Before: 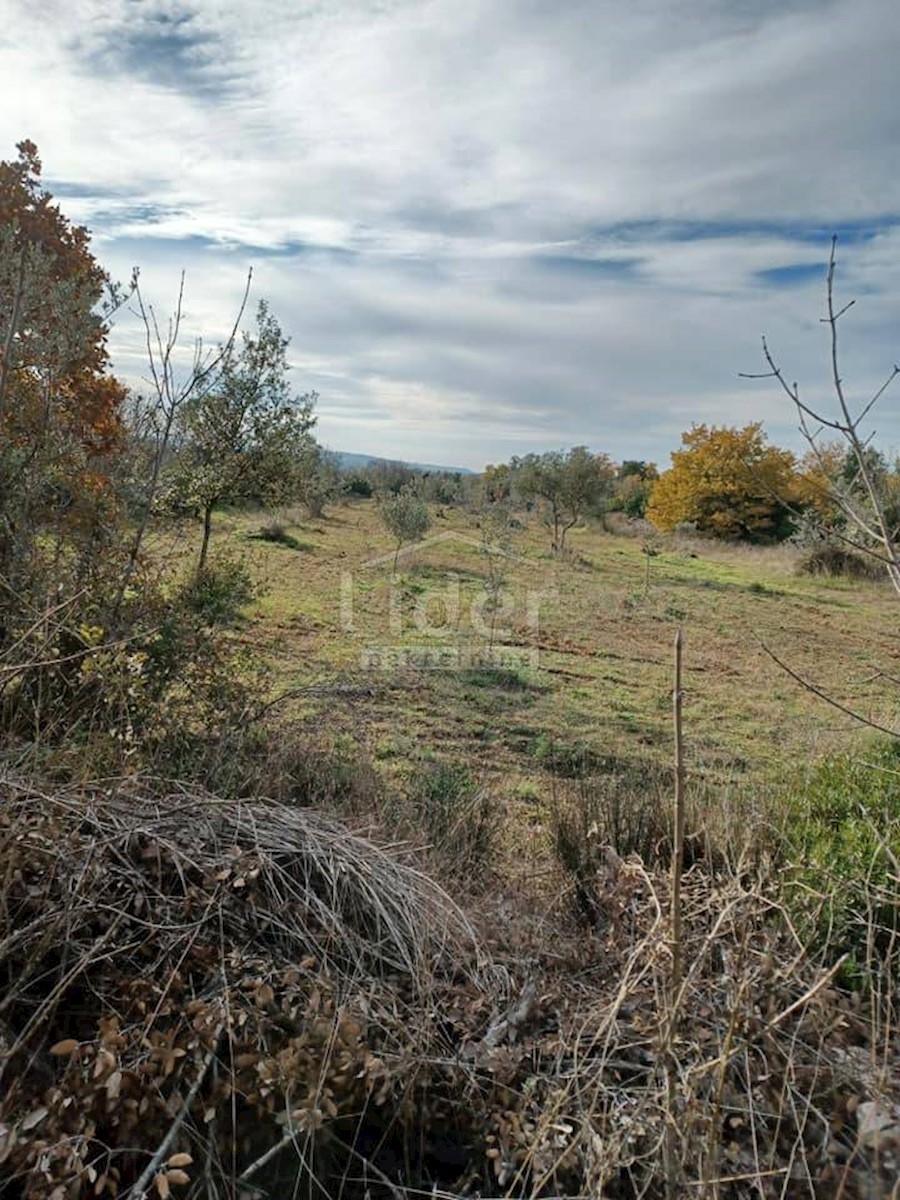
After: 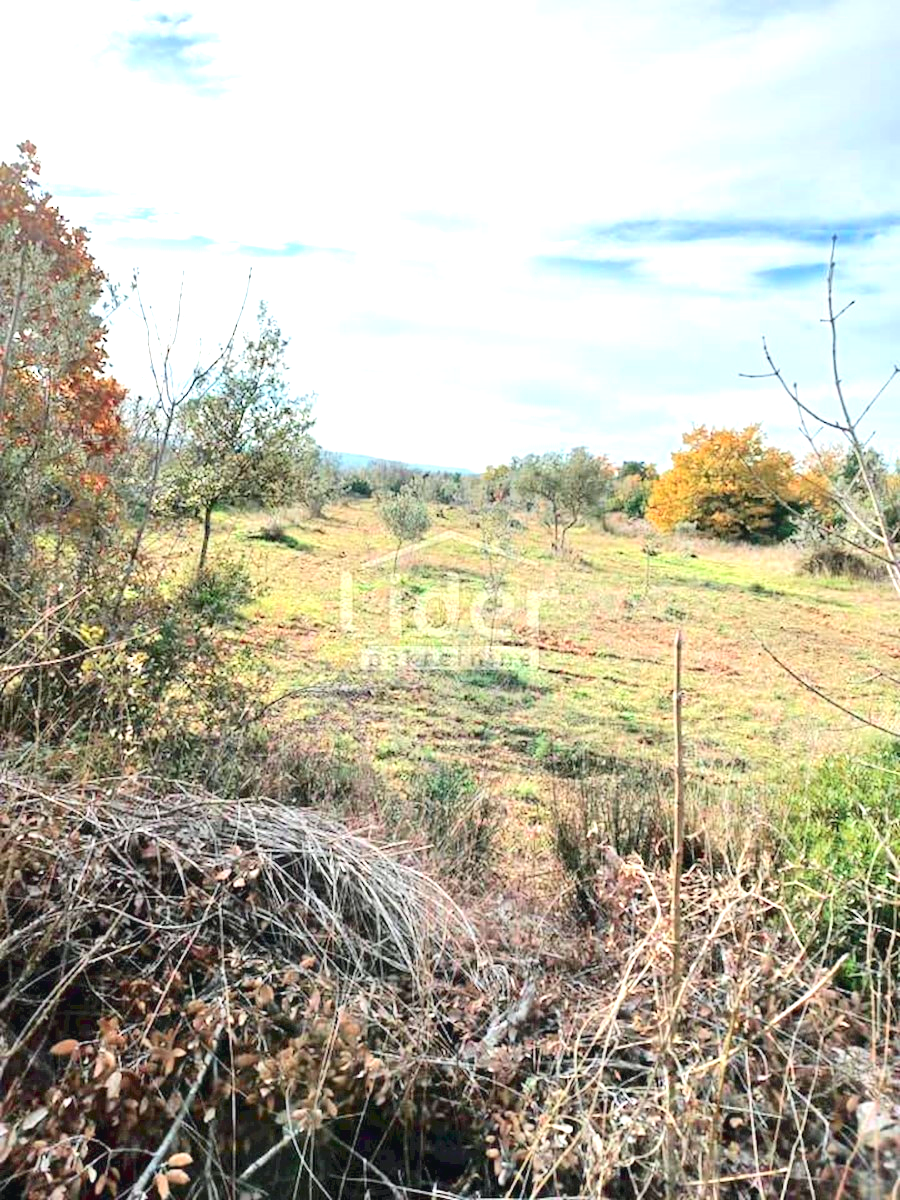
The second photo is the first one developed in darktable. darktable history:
exposure: black level correction 0, exposure 1.675 EV, compensate exposure bias true, compensate highlight preservation false
tone curve: curves: ch0 [(0, 0.025) (0.15, 0.143) (0.452, 0.486) (0.751, 0.788) (1, 0.961)]; ch1 [(0, 0) (0.43, 0.408) (0.476, 0.469) (0.497, 0.494) (0.546, 0.571) (0.566, 0.607) (0.62, 0.657) (1, 1)]; ch2 [(0, 0) (0.386, 0.397) (0.505, 0.498) (0.547, 0.546) (0.579, 0.58) (1, 1)], color space Lab, independent channels, preserve colors none
